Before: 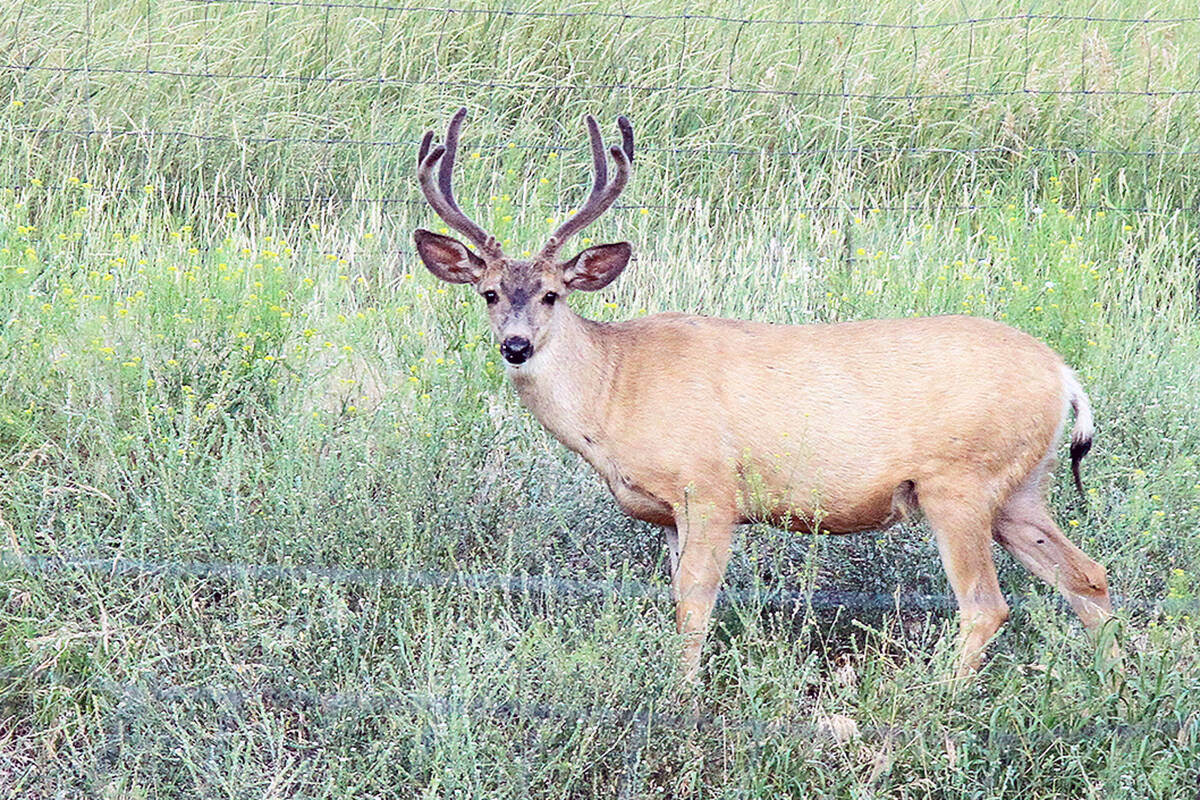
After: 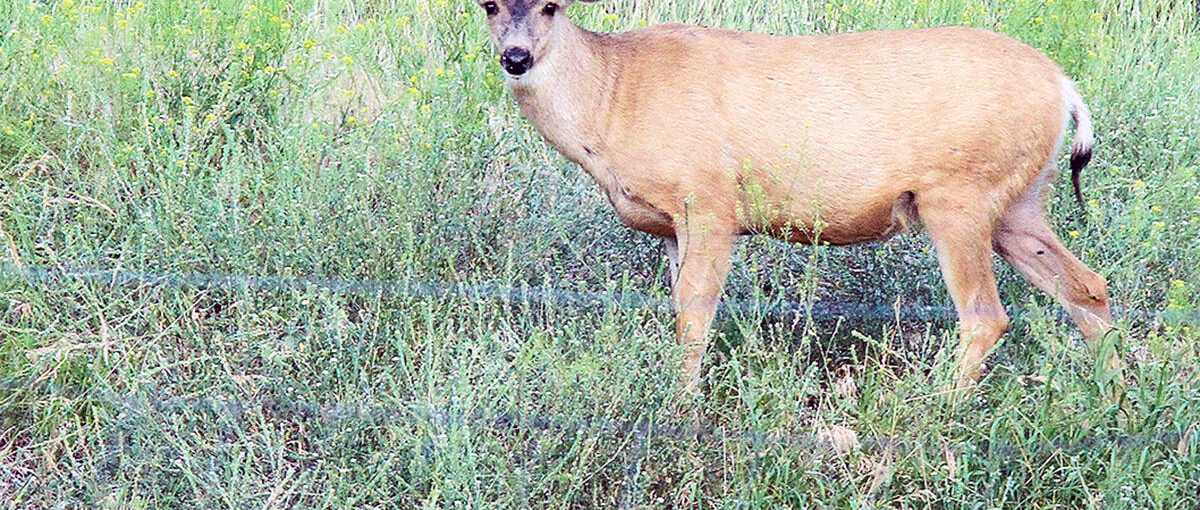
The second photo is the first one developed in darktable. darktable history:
velvia: on, module defaults
crop and rotate: top 36.132%
